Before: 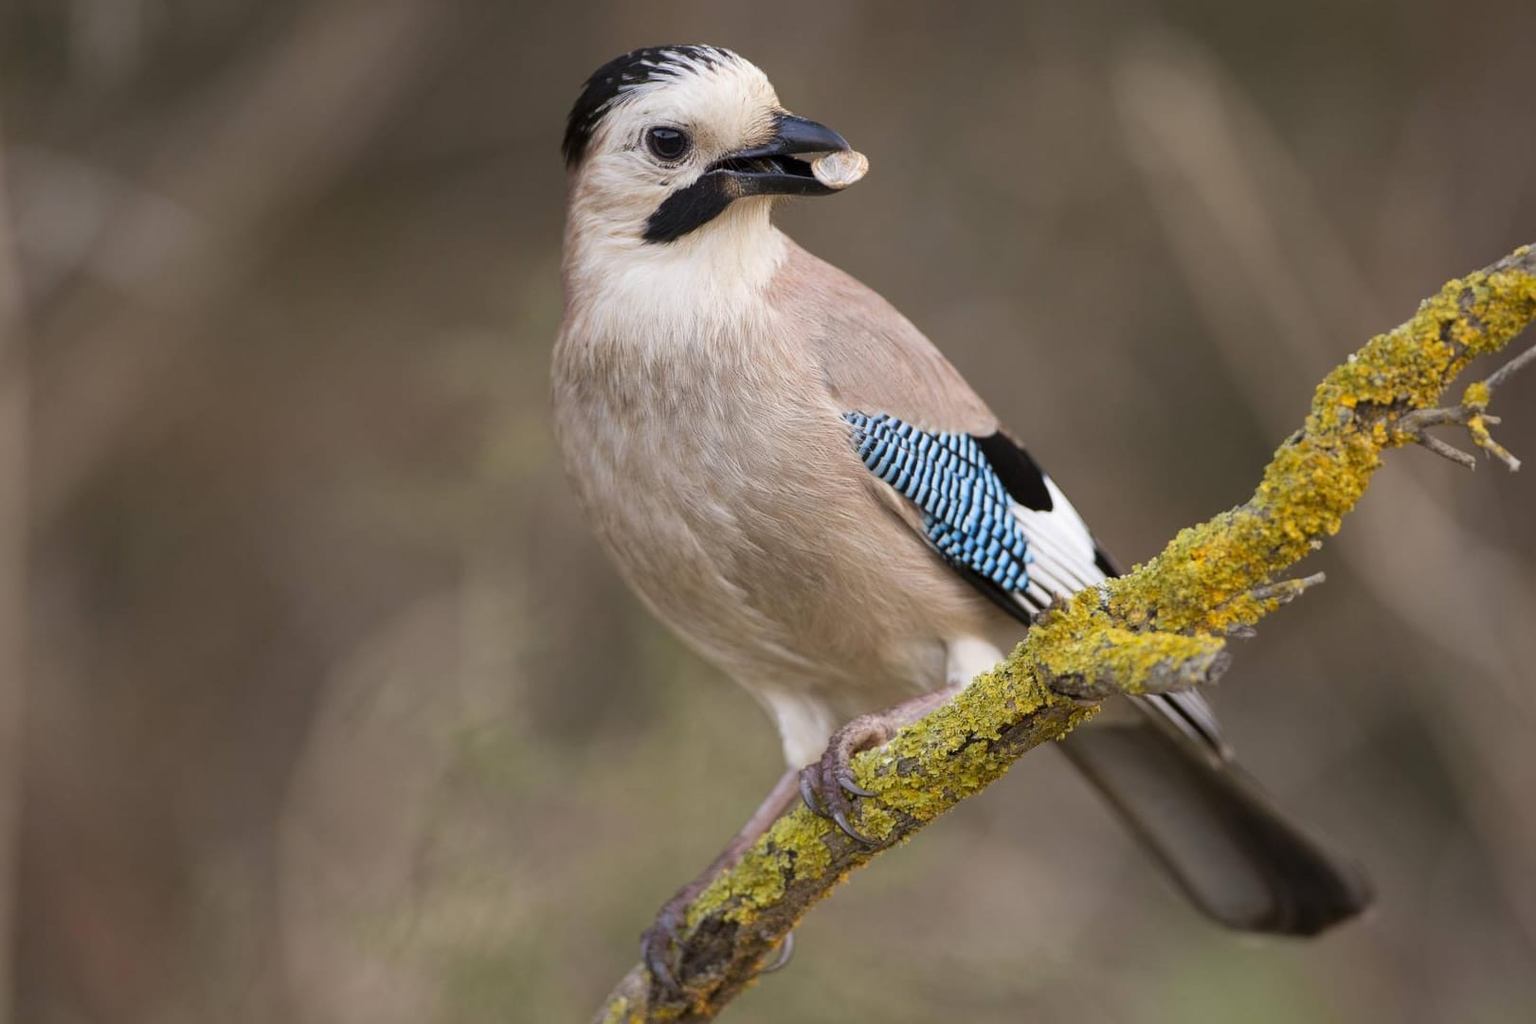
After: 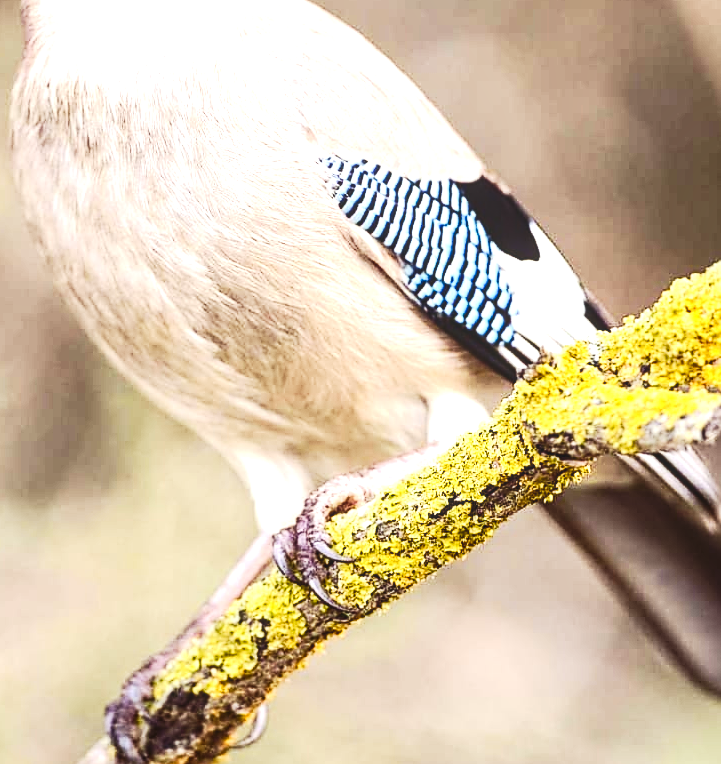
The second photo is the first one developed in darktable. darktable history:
exposure: black level correction 0, exposure 1.2 EV, compensate exposure bias true, compensate highlight preservation false
tone curve: curves: ch0 [(0, 0.084) (0.155, 0.169) (0.46, 0.466) (0.751, 0.788) (1, 0.961)]; ch1 [(0, 0) (0.43, 0.408) (0.476, 0.469) (0.505, 0.503) (0.553, 0.563) (0.592, 0.581) (0.631, 0.625) (1, 1)]; ch2 [(0, 0) (0.505, 0.495) (0.55, 0.557) (0.583, 0.573) (1, 1)], preserve colors none
local contrast: detail 130%
sharpen: on, module defaults
crop: left 35.281%, top 25.885%, right 20.222%, bottom 3.405%
contrast brightness saturation: contrast 0.271
color balance rgb: shadows lift › chroma 6.335%, shadows lift › hue 305.71°, perceptual saturation grading › global saturation 20%, perceptual saturation grading › highlights -25.002%, perceptual saturation grading › shadows 49.521%, perceptual brilliance grading › global brilliance 19.89%, perceptual brilliance grading › shadows -39.478%
tone equalizer: edges refinement/feathering 500, mask exposure compensation -1.57 EV, preserve details no
